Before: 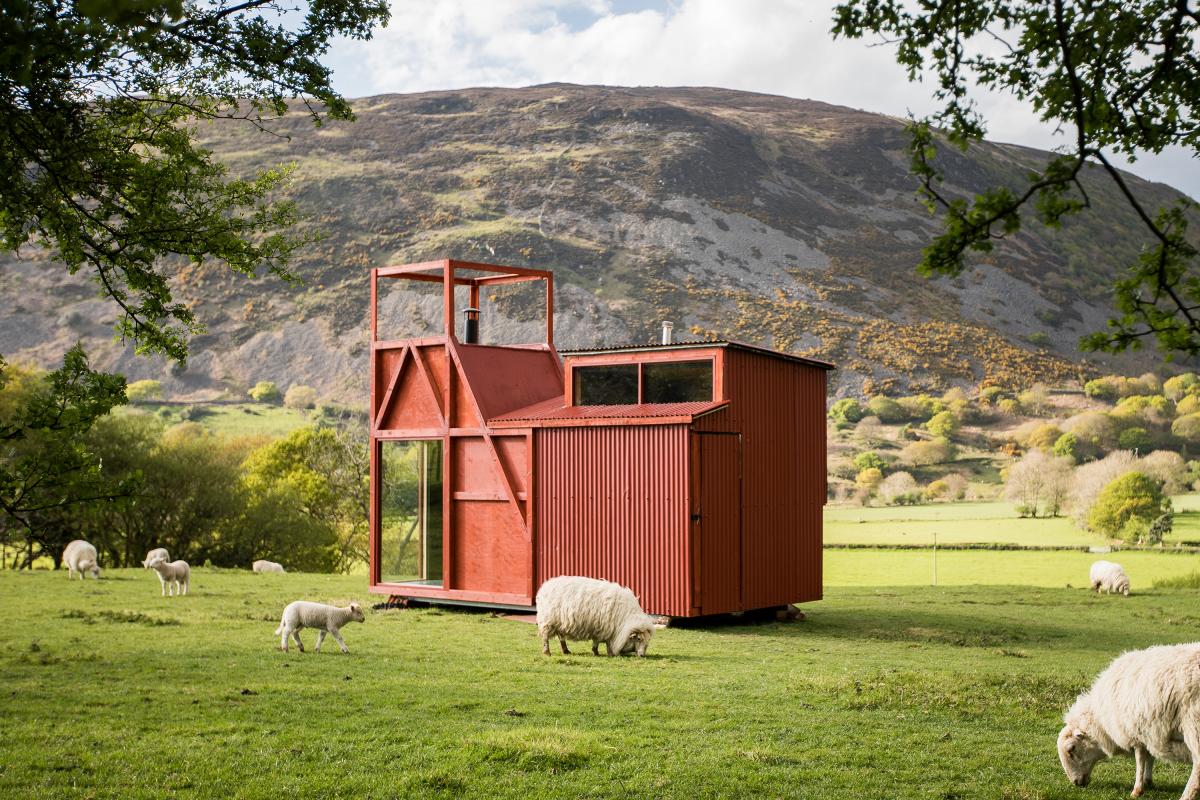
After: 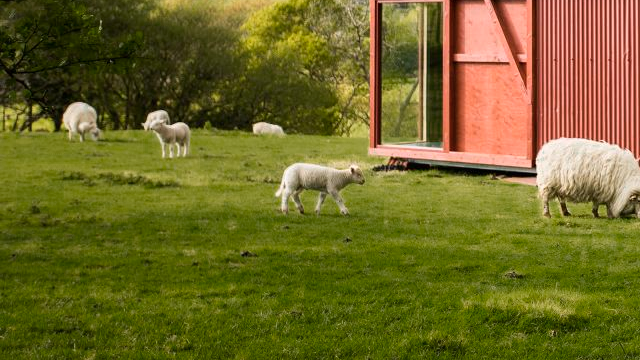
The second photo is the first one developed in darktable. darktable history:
color zones: curves: ch0 [(0.25, 0.5) (0.347, 0.092) (0.75, 0.5)]; ch1 [(0.25, 0.5) (0.33, 0.51) (0.75, 0.5)]
crop and rotate: top 54.778%, right 46.61%, bottom 0.159%
